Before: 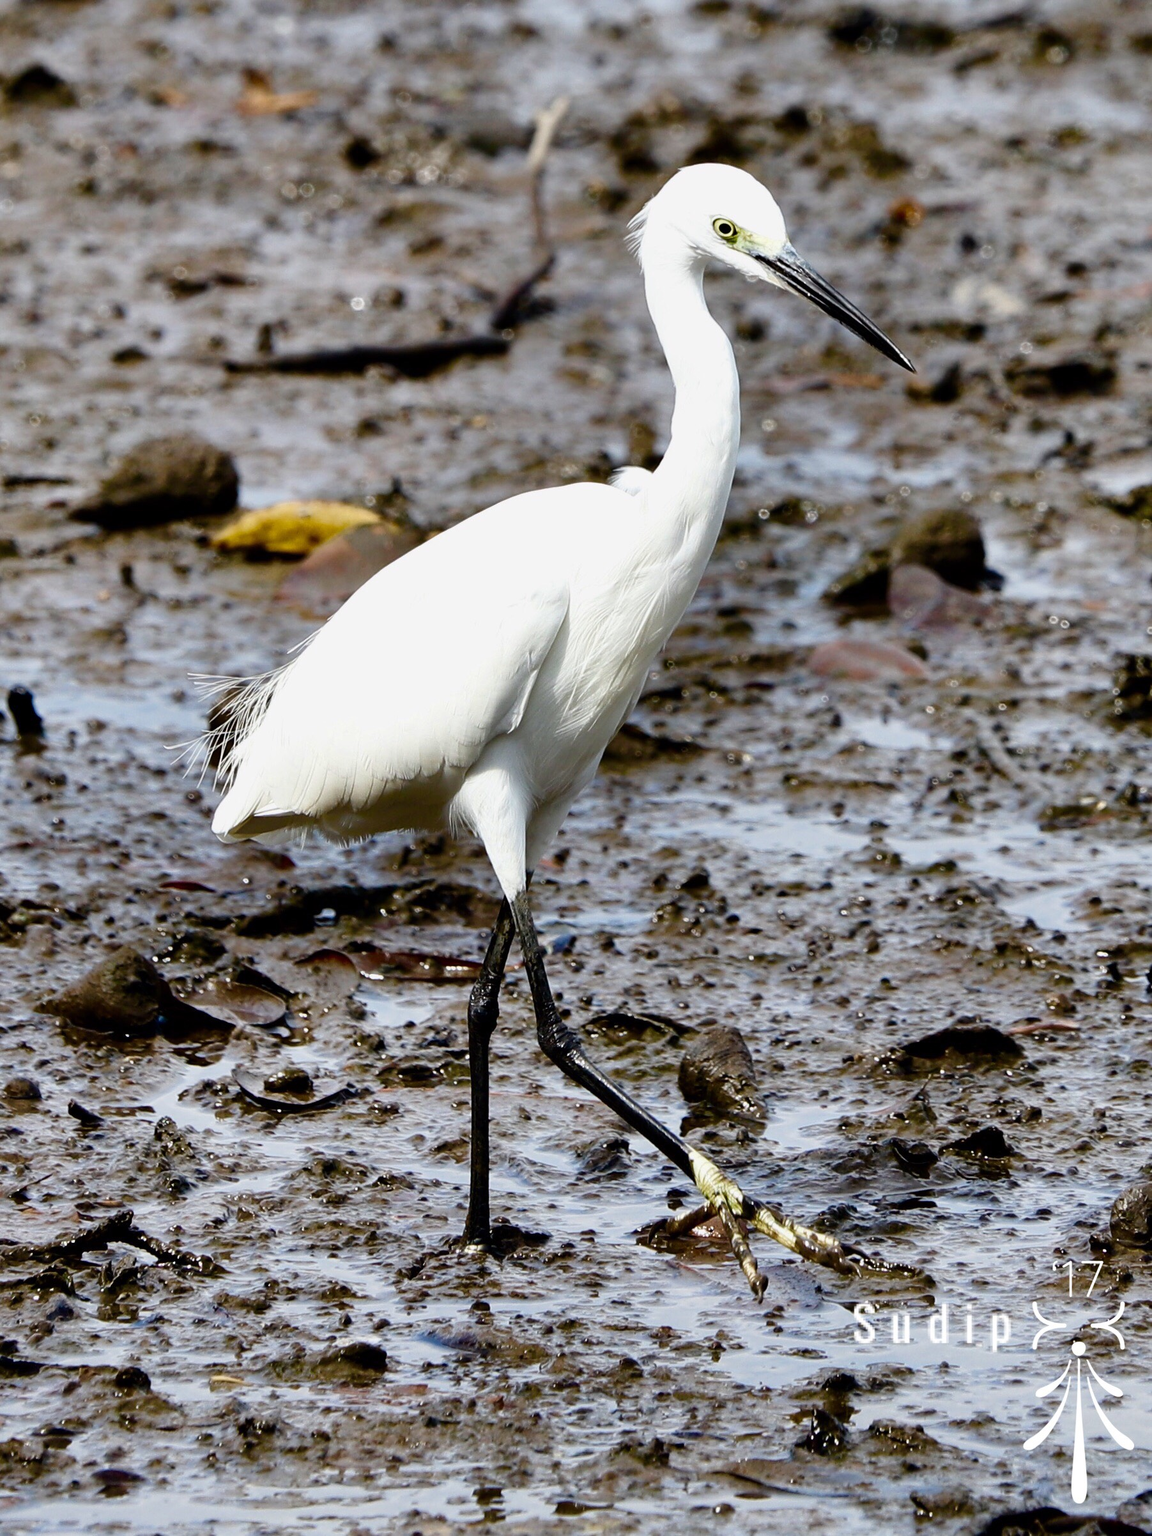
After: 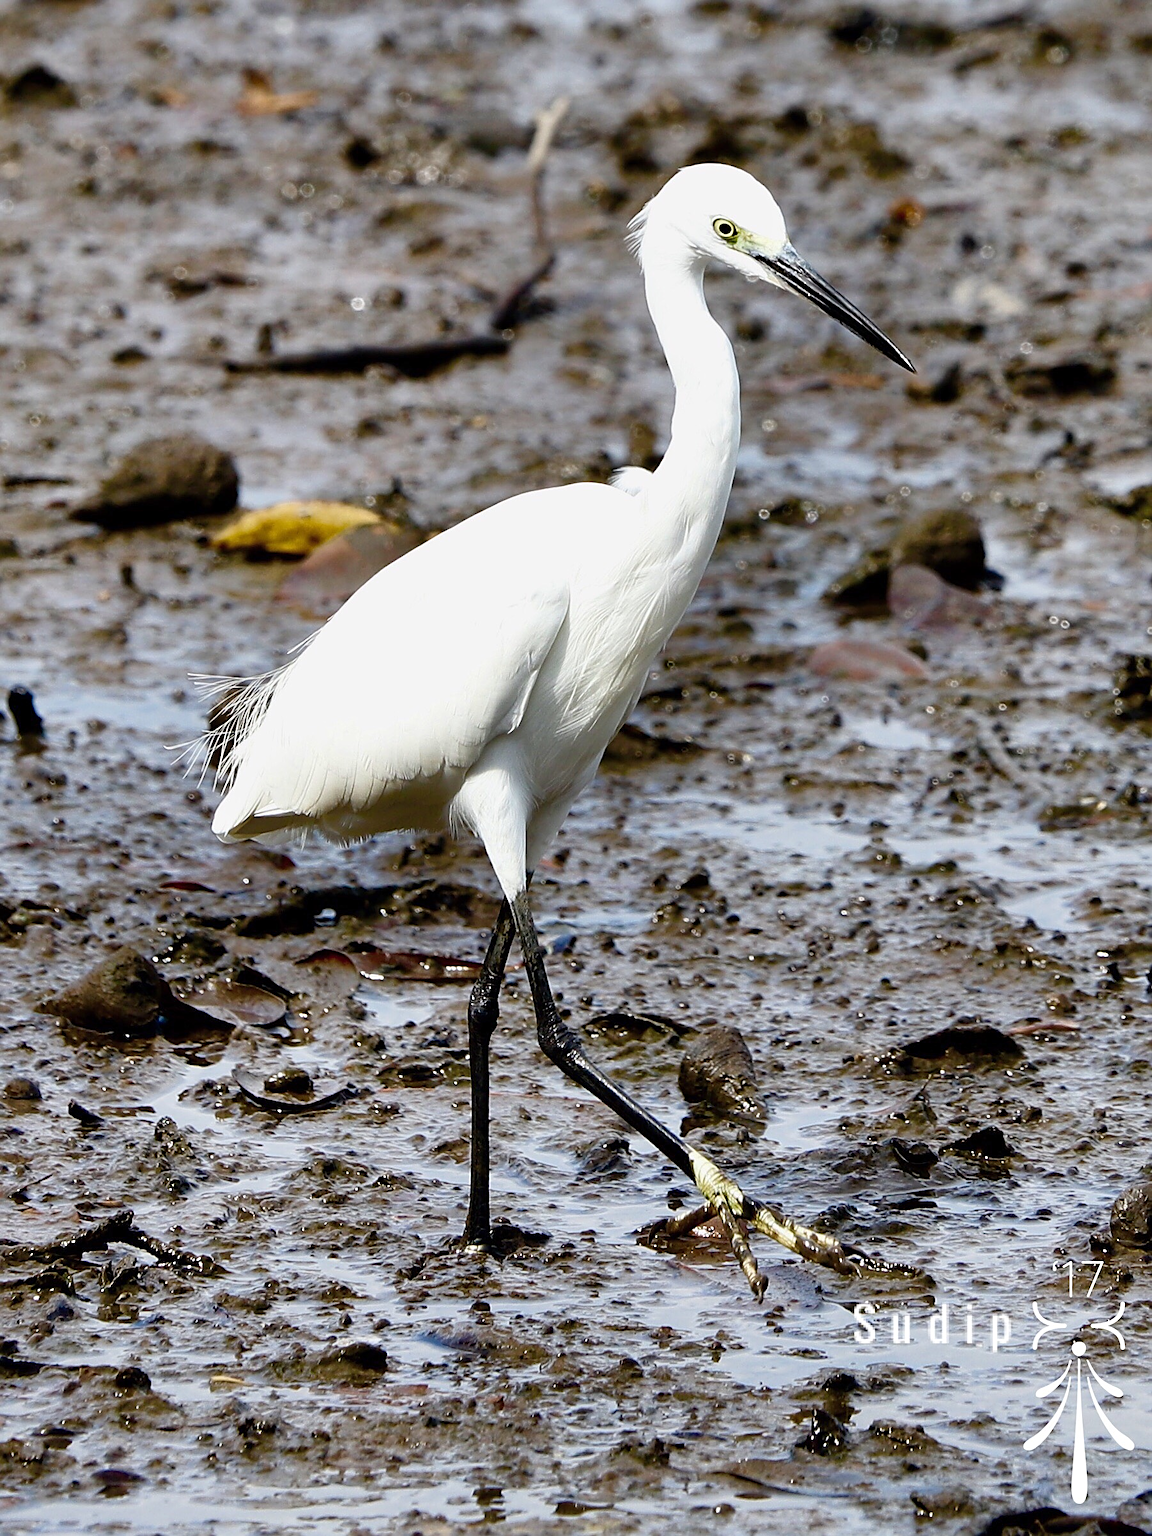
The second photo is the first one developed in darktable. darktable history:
shadows and highlights: shadows 43.06, highlights 6.94
tone equalizer: on, module defaults
sharpen: on, module defaults
